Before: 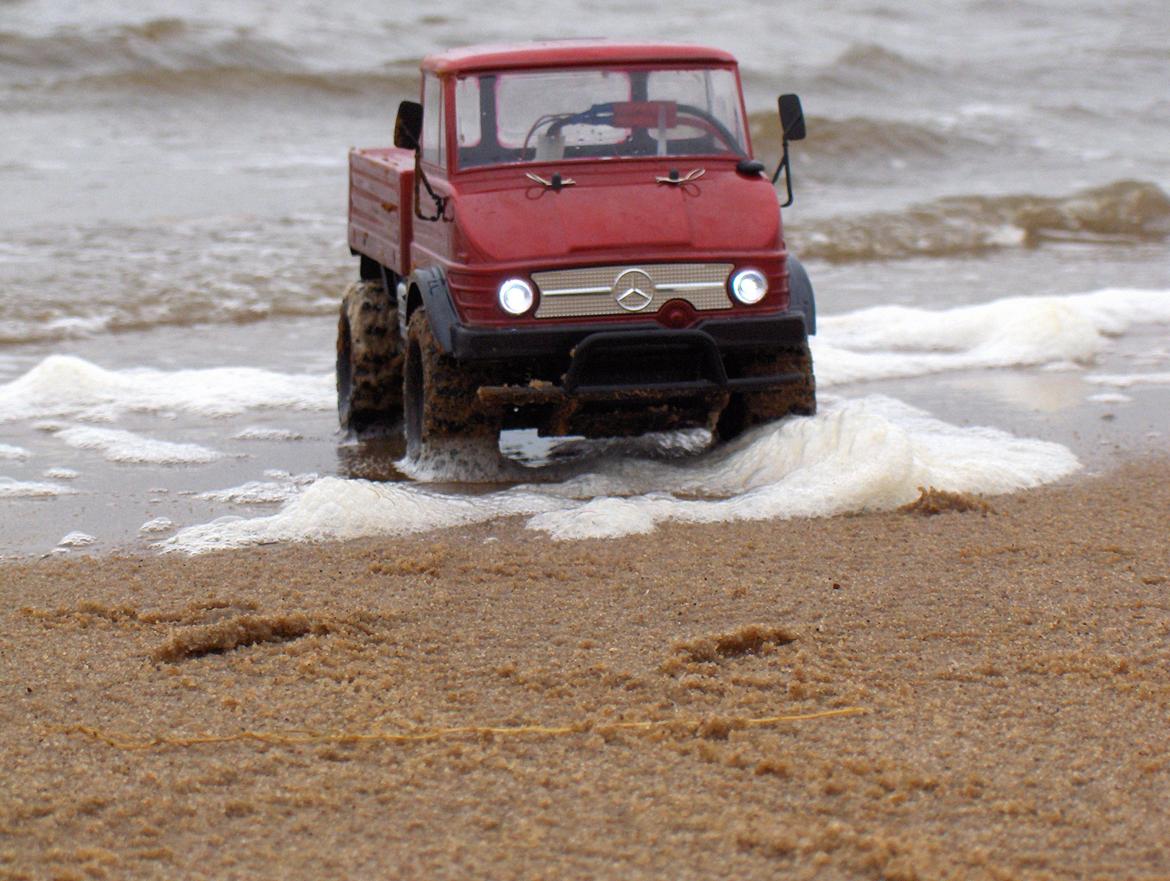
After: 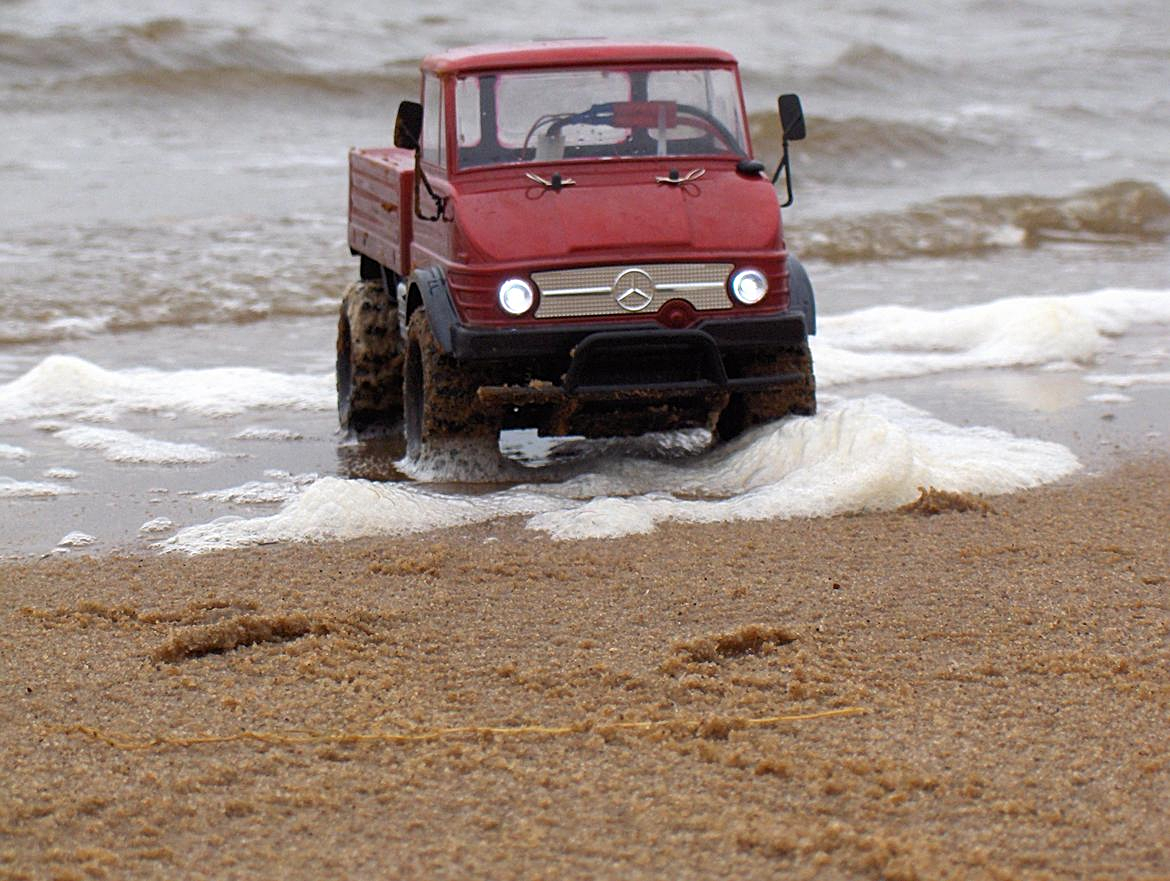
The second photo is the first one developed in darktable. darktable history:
sharpen: radius 2.128, amount 0.38, threshold 0.194
